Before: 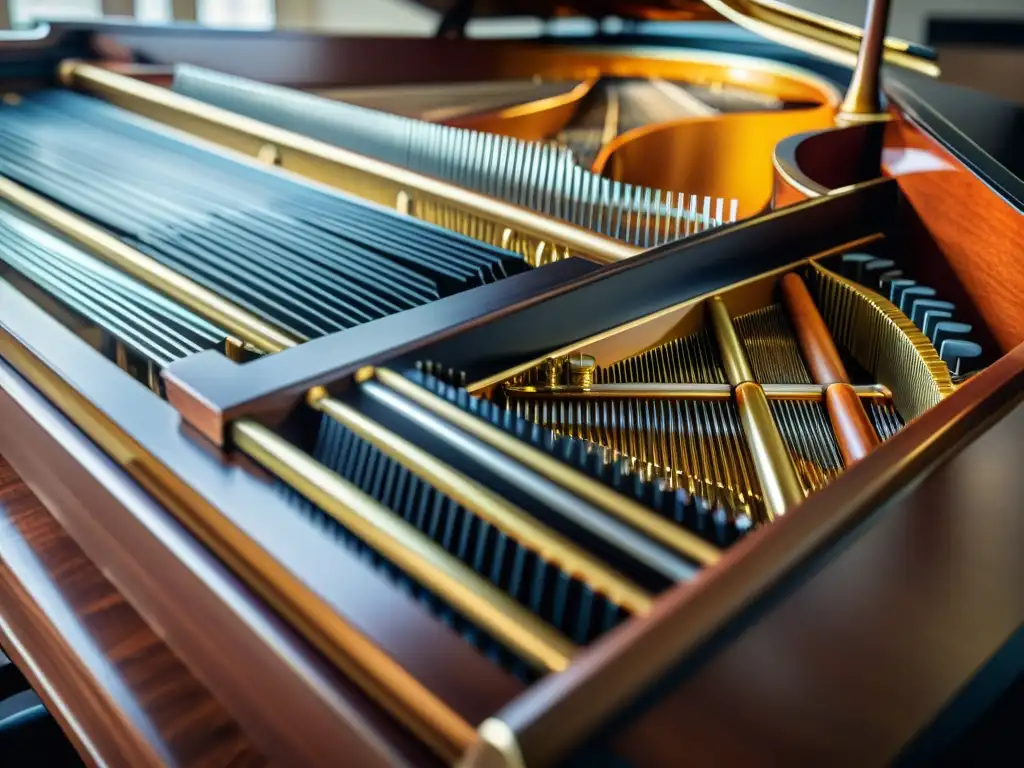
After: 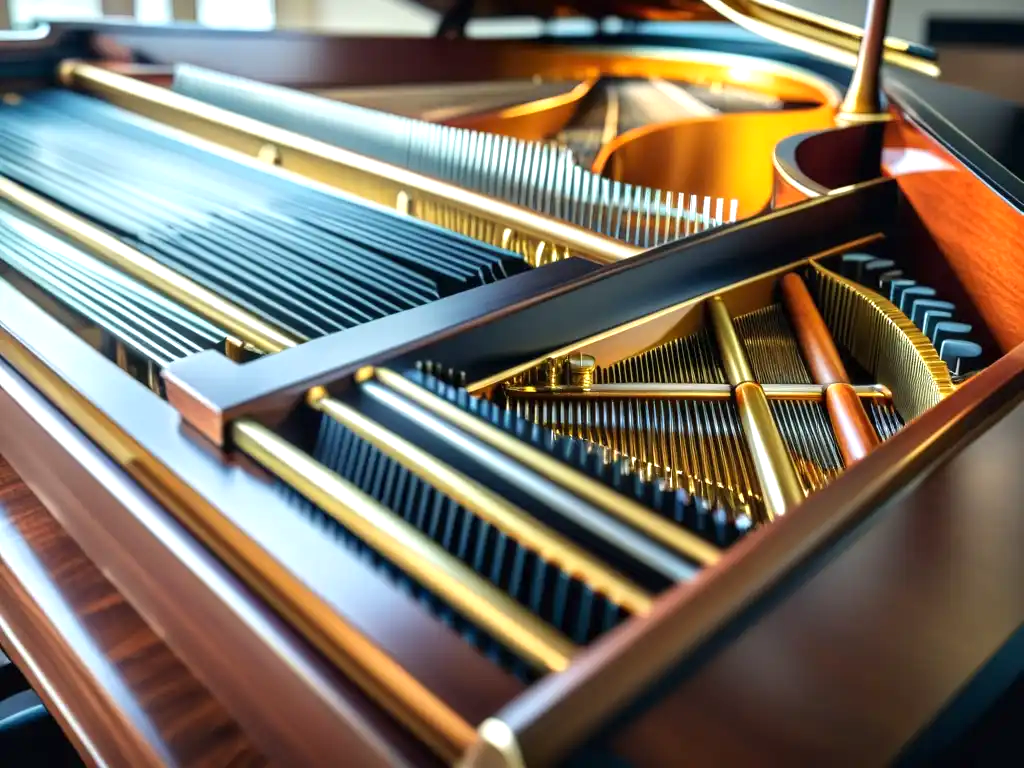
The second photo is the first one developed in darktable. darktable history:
exposure: exposure 0.585 EV, compensate highlight preservation false
